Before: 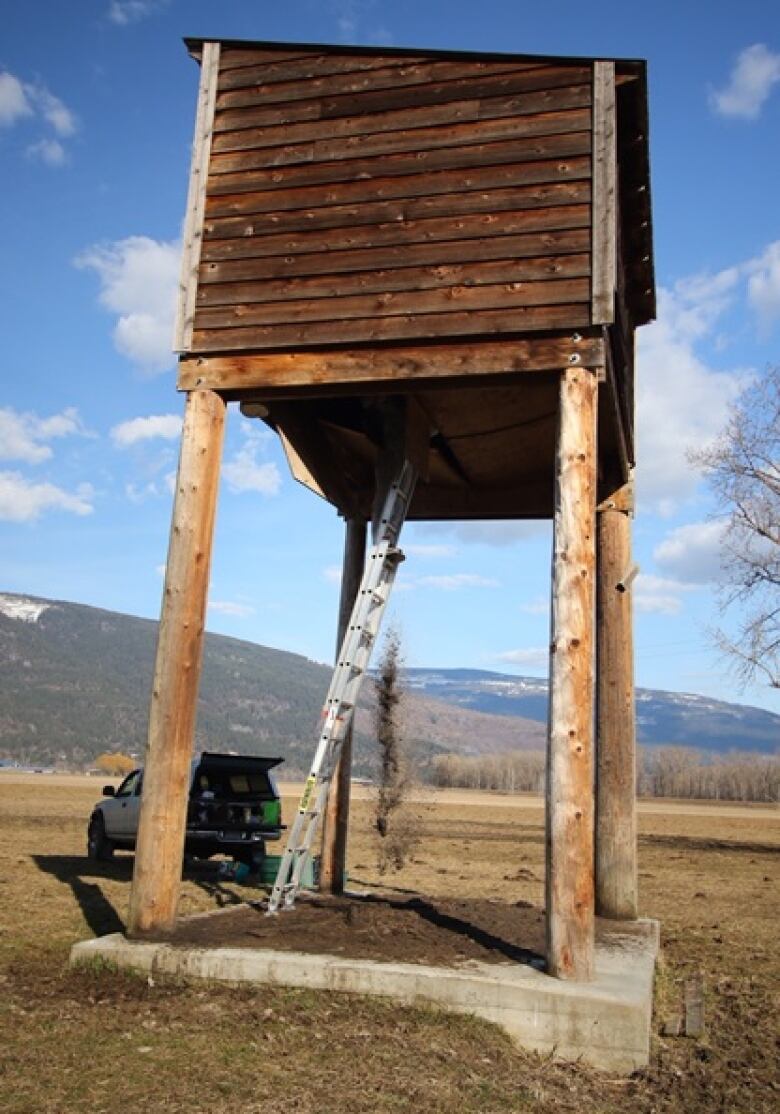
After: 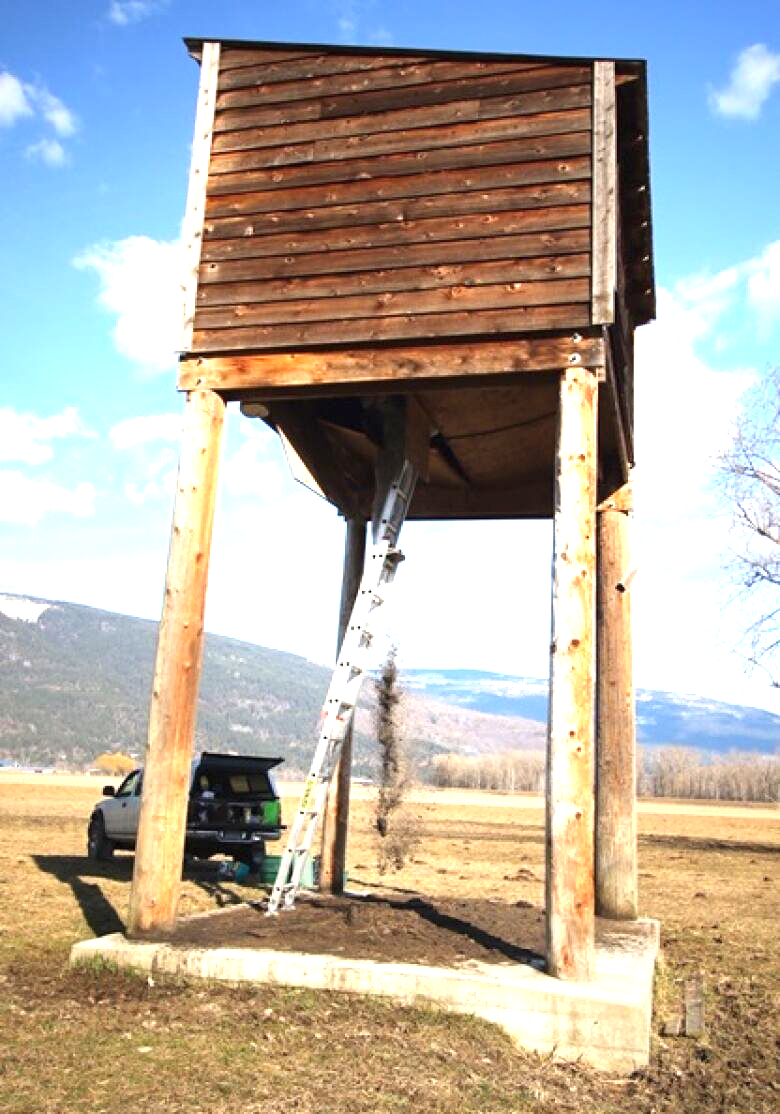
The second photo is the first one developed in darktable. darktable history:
exposure: black level correction 0, exposure 1.376 EV, compensate highlight preservation false
